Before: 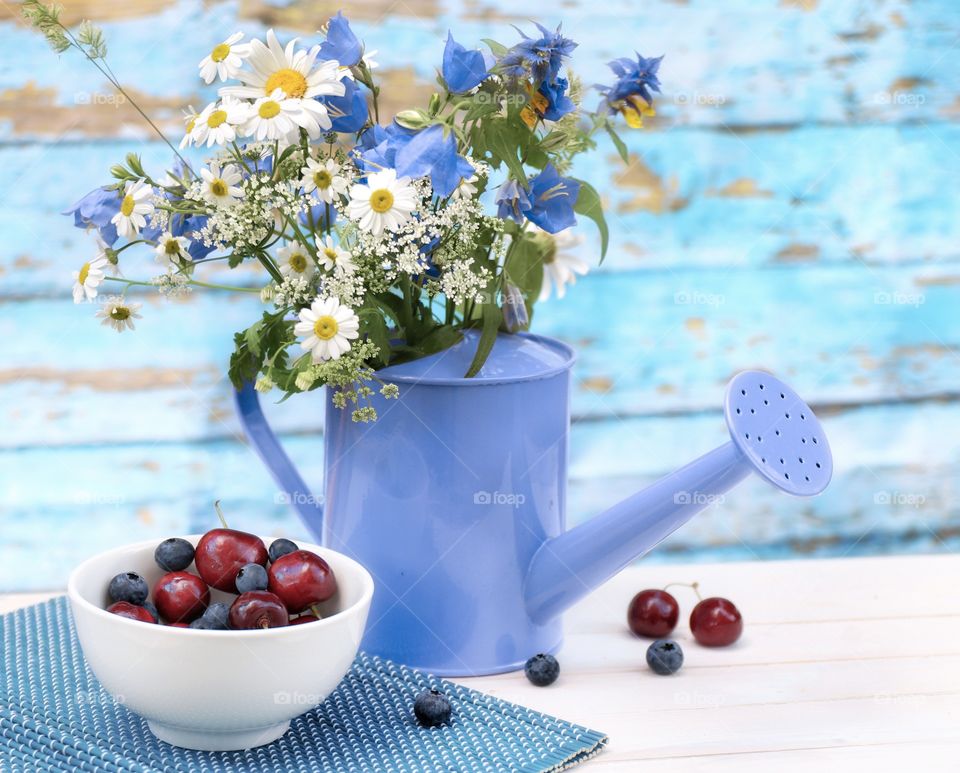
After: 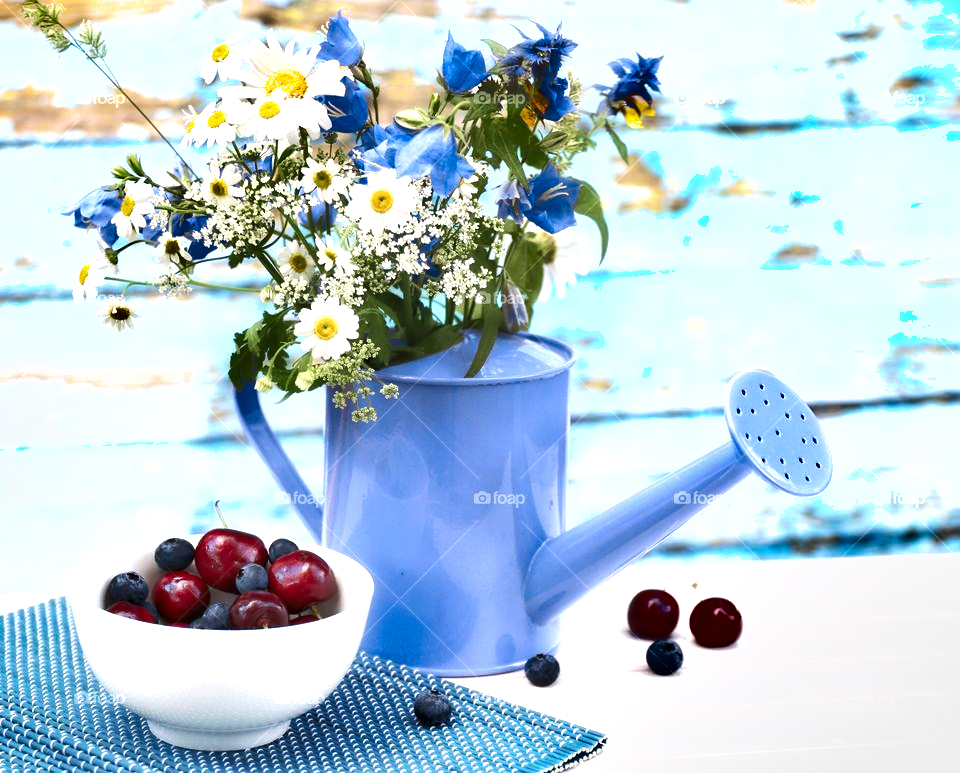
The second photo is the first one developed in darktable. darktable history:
exposure: black level correction 0, exposure 0.702 EV, compensate exposure bias true, compensate highlight preservation false
shadows and highlights: soften with gaussian
